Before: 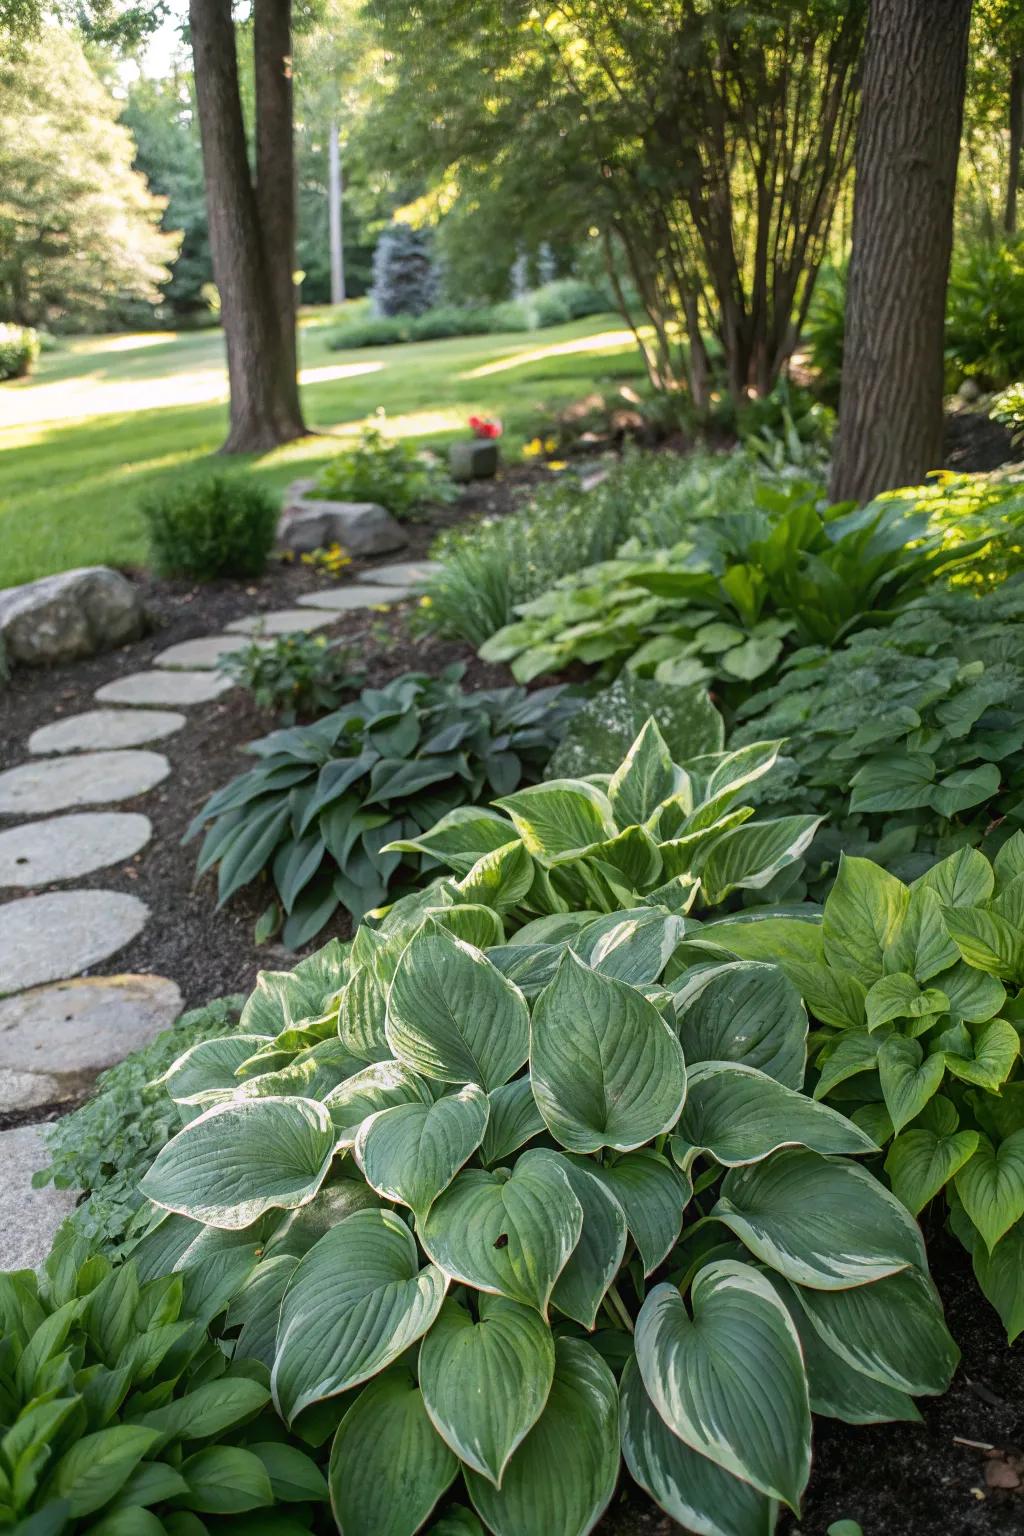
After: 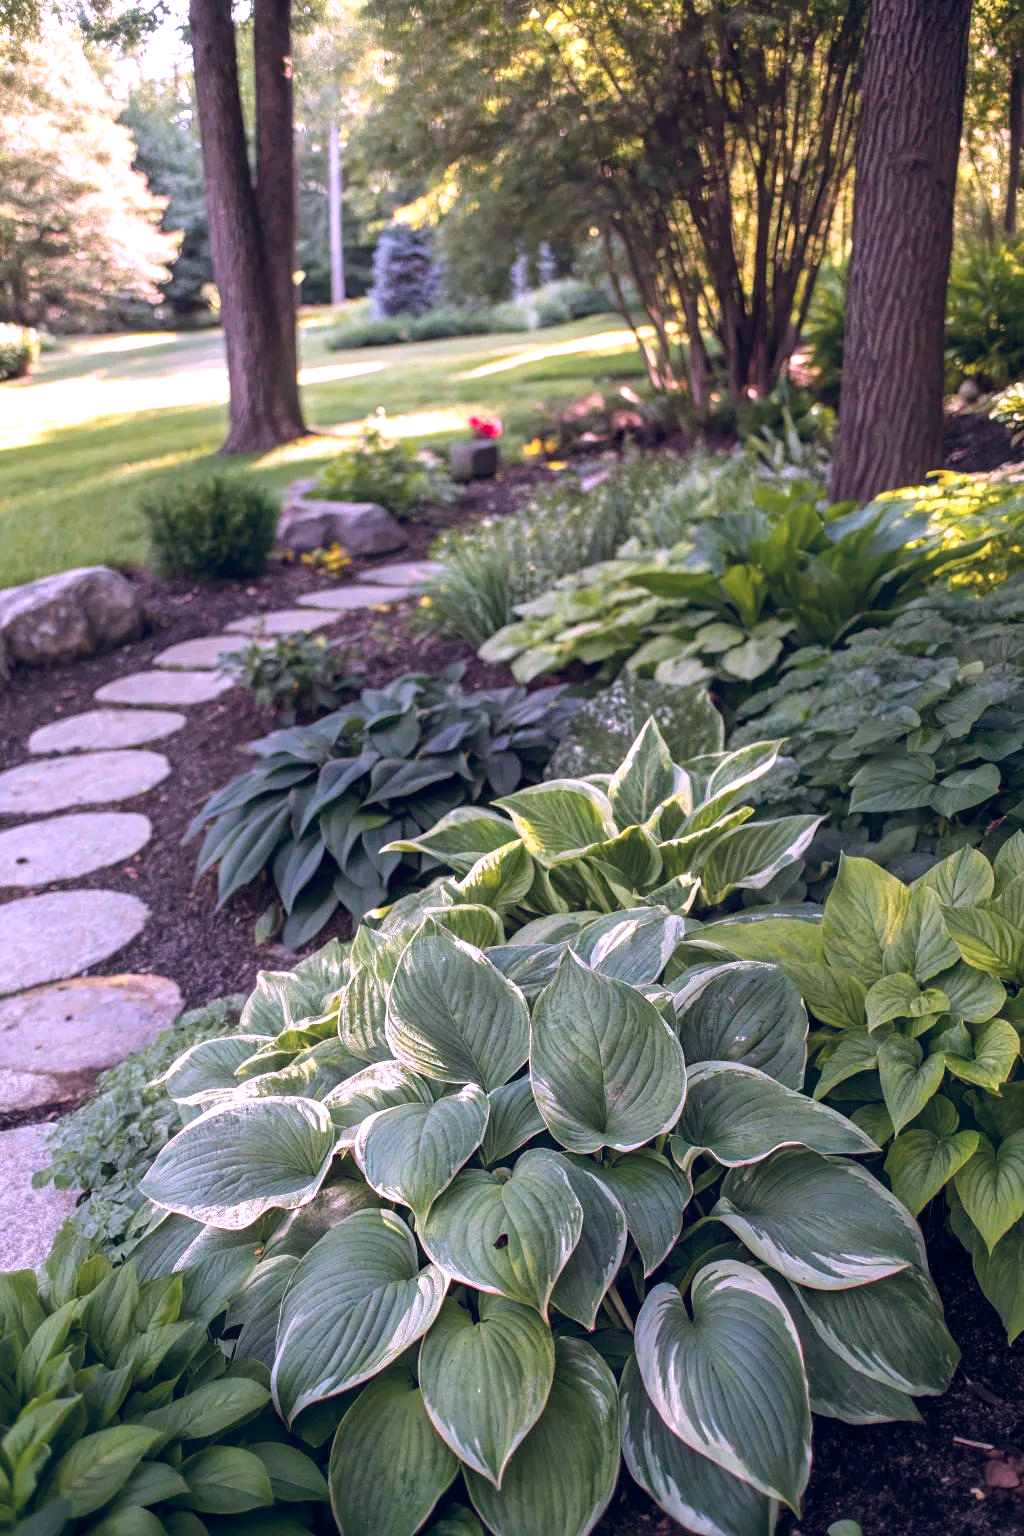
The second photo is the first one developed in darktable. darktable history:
base curve: curves: ch0 [(0, 0) (0.989, 0.992)], preserve colors none
color correction: highlights a* 15.72, highlights b* -20.48
color balance rgb: shadows lift › chroma 0.804%, shadows lift › hue 110.7°, power › luminance -7.554%, power › chroma 1.342%, power › hue 330.31°, global offset › chroma 0.144%, global offset › hue 254.34°, perceptual saturation grading › global saturation 0.5%, perceptual brilliance grading › global brilliance 9.25%, perceptual brilliance grading › shadows 15.466%, global vibrance 20%
